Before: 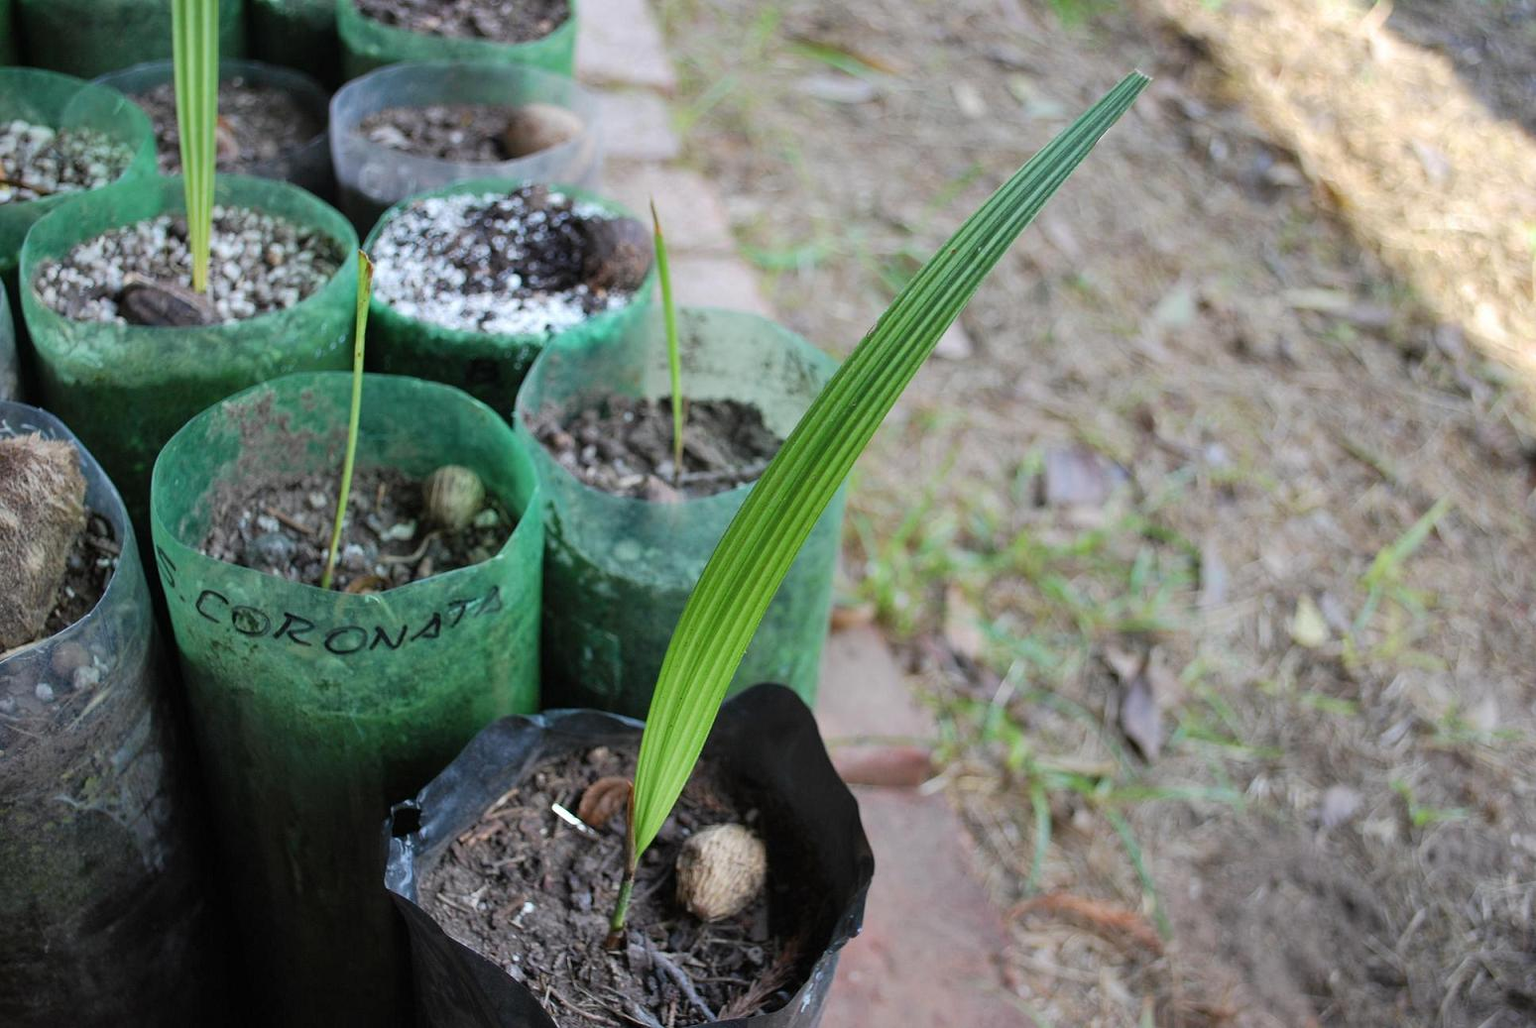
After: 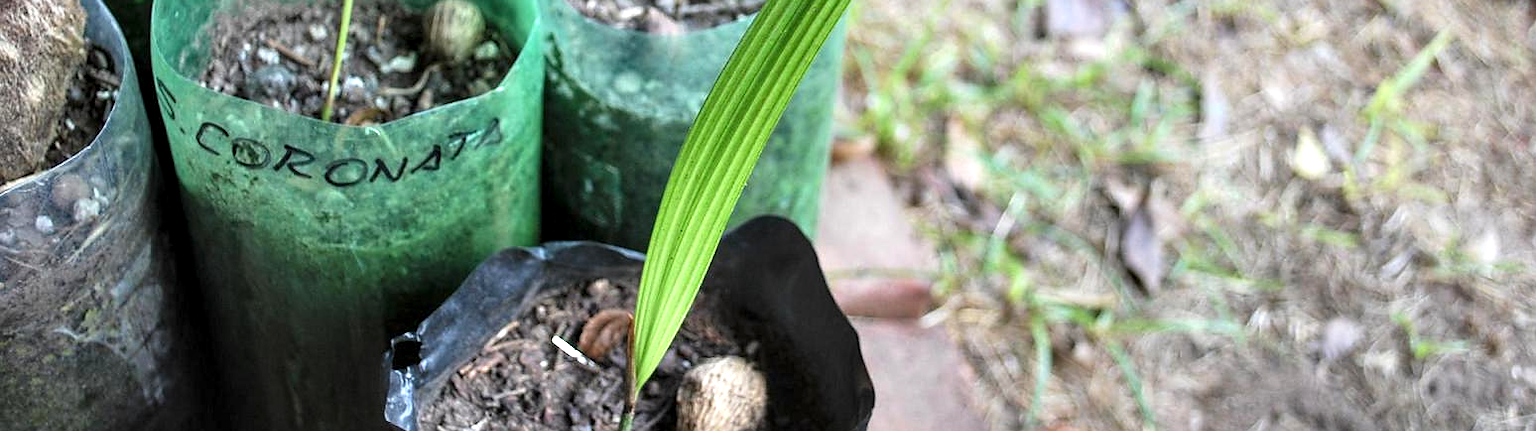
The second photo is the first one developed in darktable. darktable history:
local contrast: detail 135%, midtone range 0.75
sharpen: radius 1.458, amount 0.398, threshold 1.271
crop: top 45.551%, bottom 12.262%
exposure: black level correction -0.002, exposure 0.708 EV, compensate exposure bias true, compensate highlight preservation false
